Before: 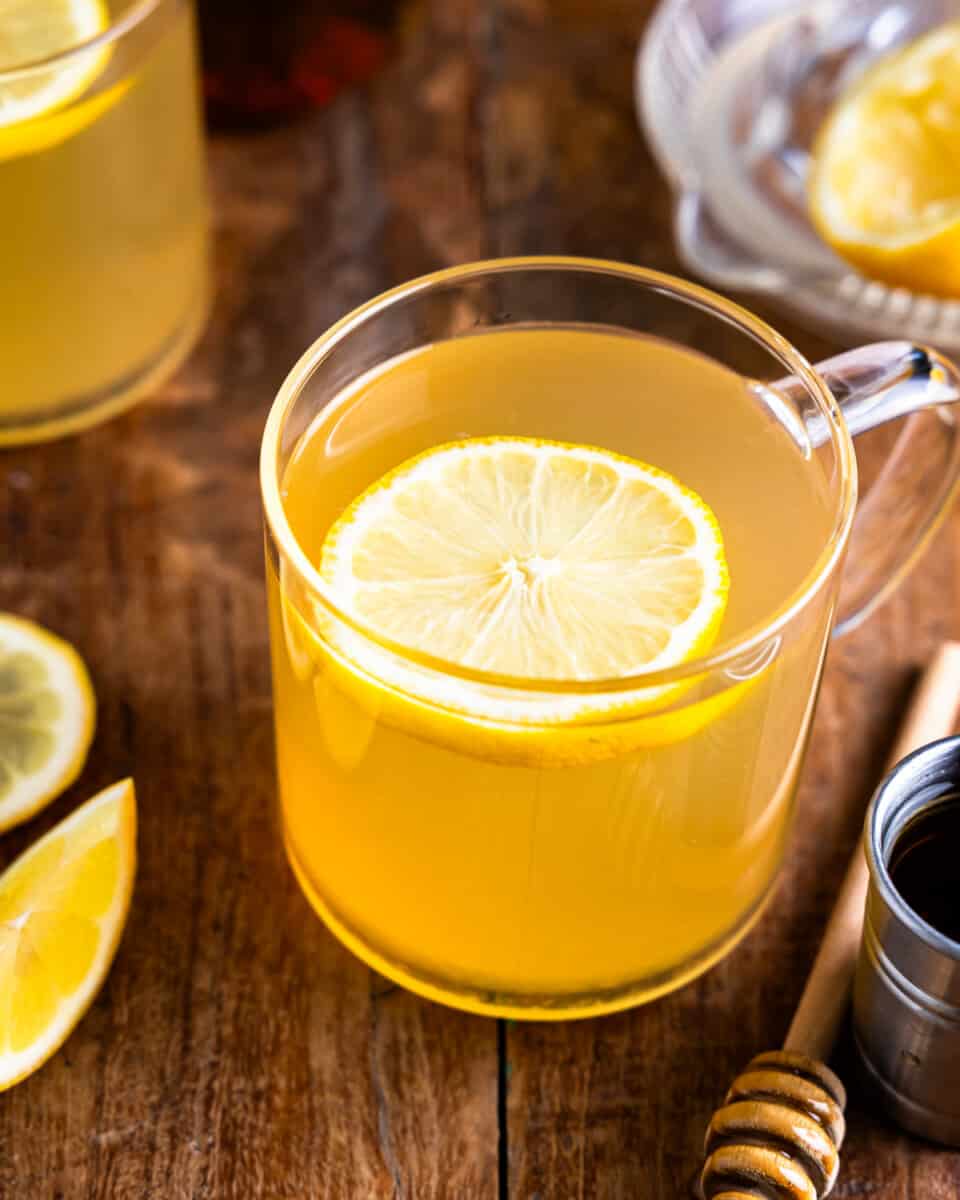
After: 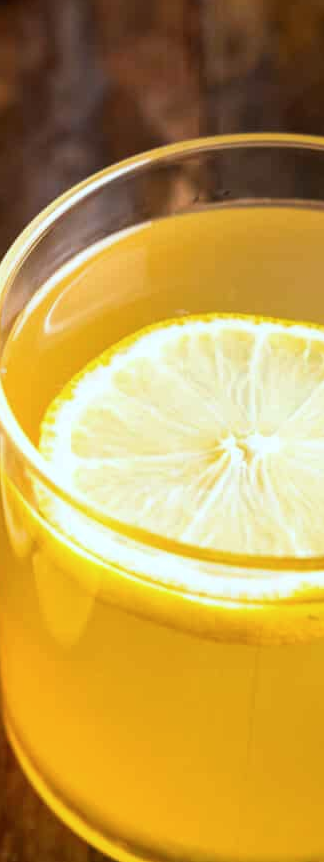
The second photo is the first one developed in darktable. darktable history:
color calibration: illuminant Planckian (black body), adaptation linear Bradford (ICC v4), x 0.364, y 0.367, temperature 4420.33 K
crop and rotate: left 29.372%, top 10.299%, right 36.875%, bottom 17.839%
